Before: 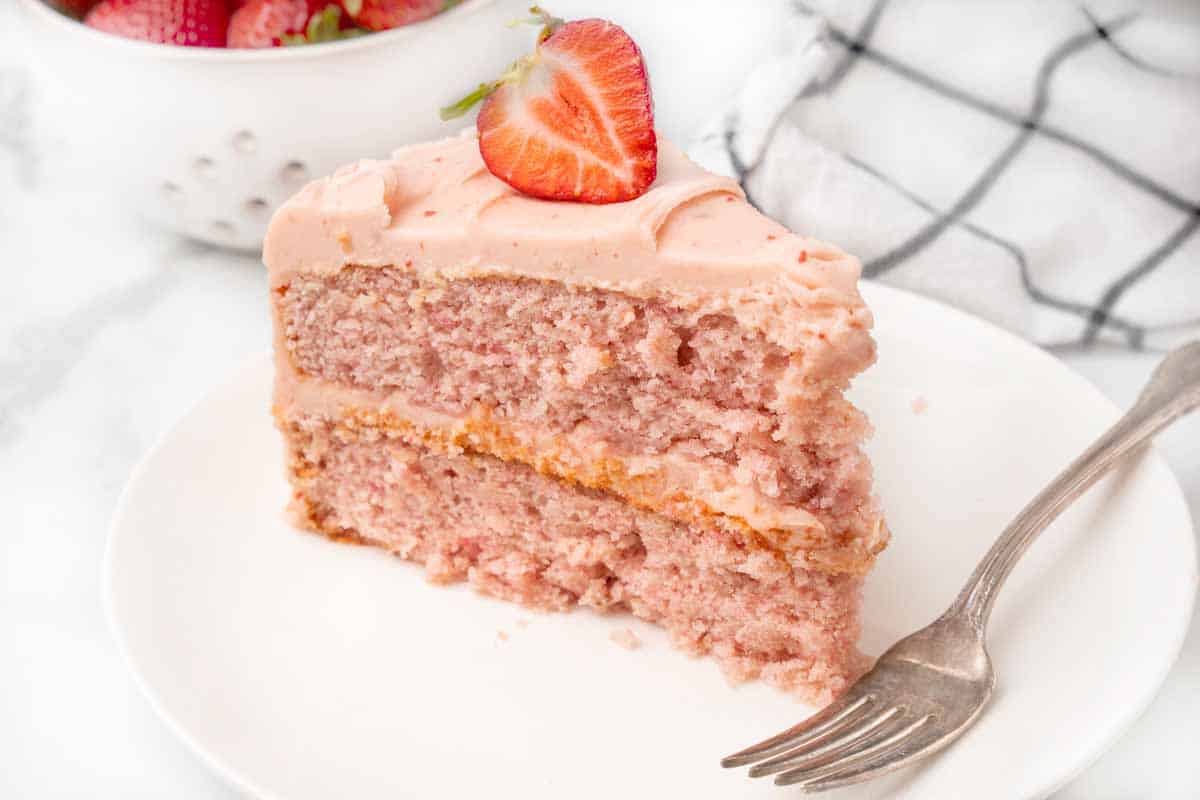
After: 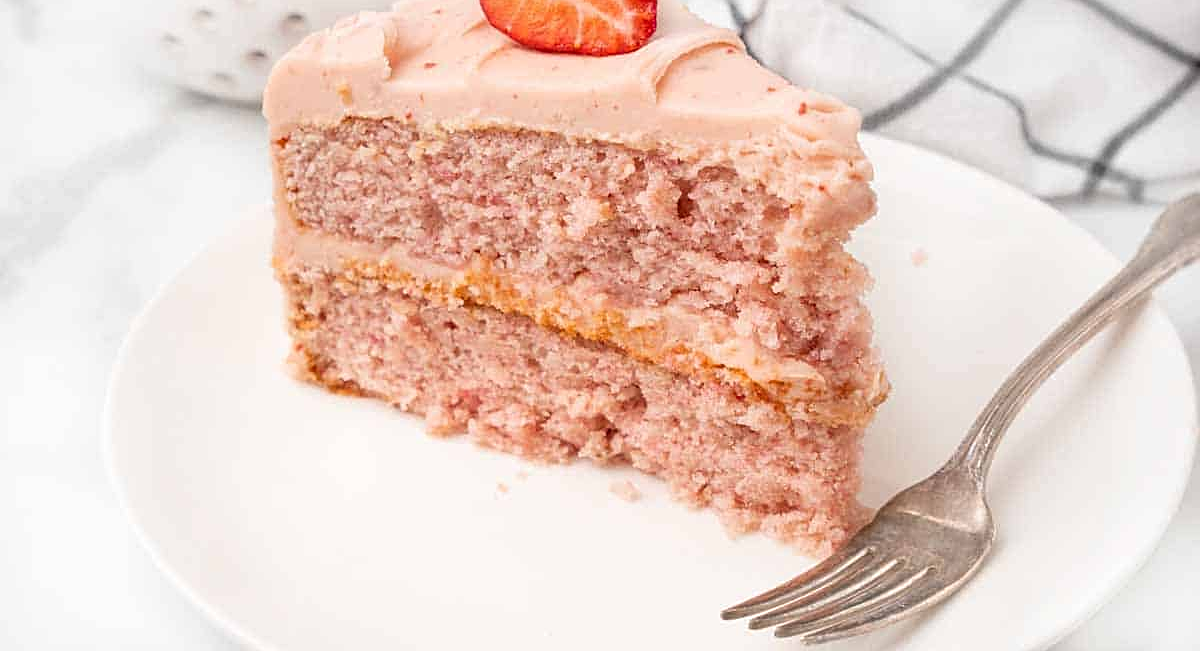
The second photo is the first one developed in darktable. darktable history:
sharpen: on, module defaults
crop and rotate: top 18.507%
